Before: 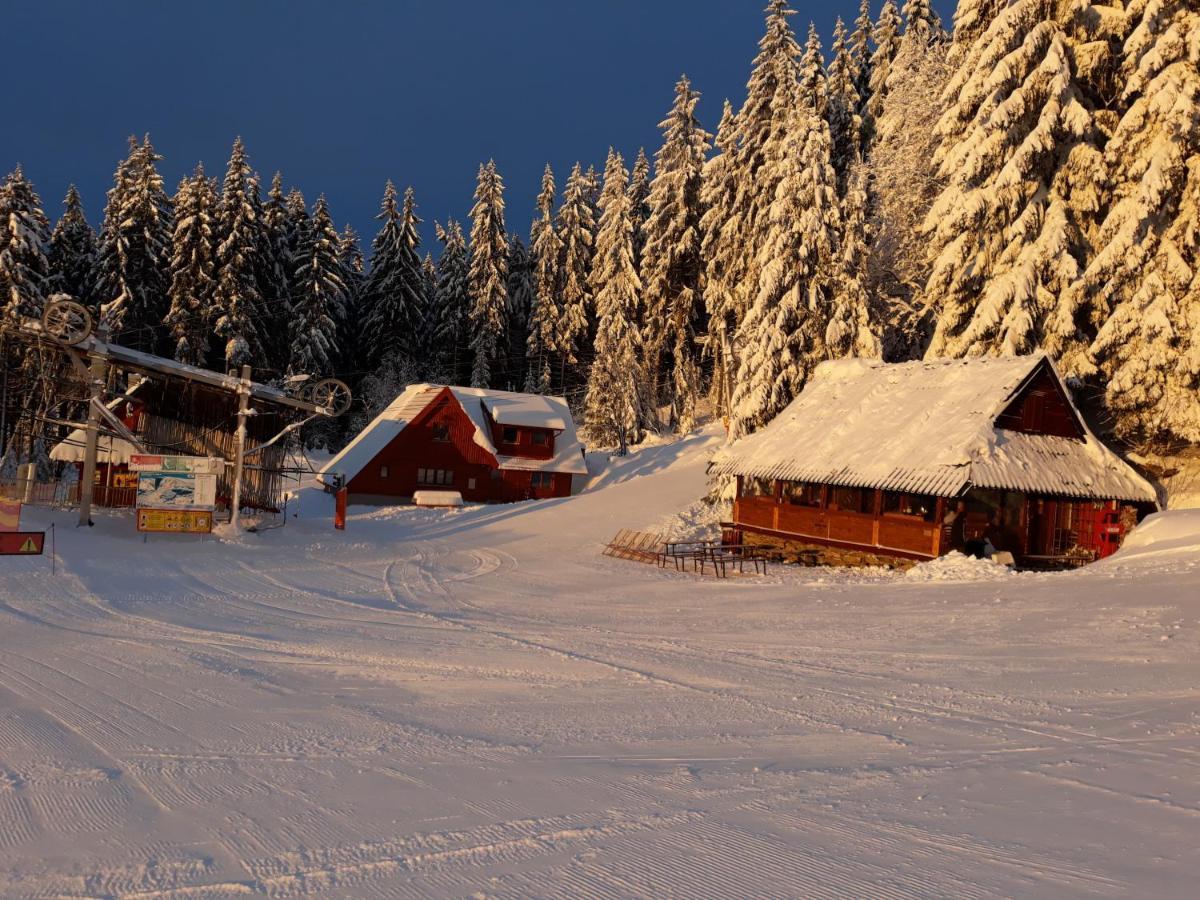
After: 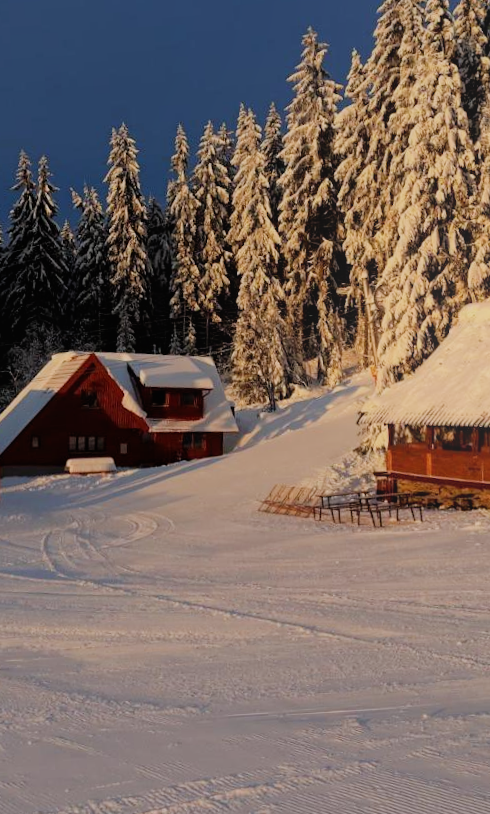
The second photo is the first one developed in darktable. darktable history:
filmic rgb: black relative exposure -7.65 EV, white relative exposure 4.56 EV, hardness 3.61
bloom: threshold 82.5%, strength 16.25%
crop: left 28.583%, right 29.231%
rotate and perspective: rotation -3.52°, crop left 0.036, crop right 0.964, crop top 0.081, crop bottom 0.919
